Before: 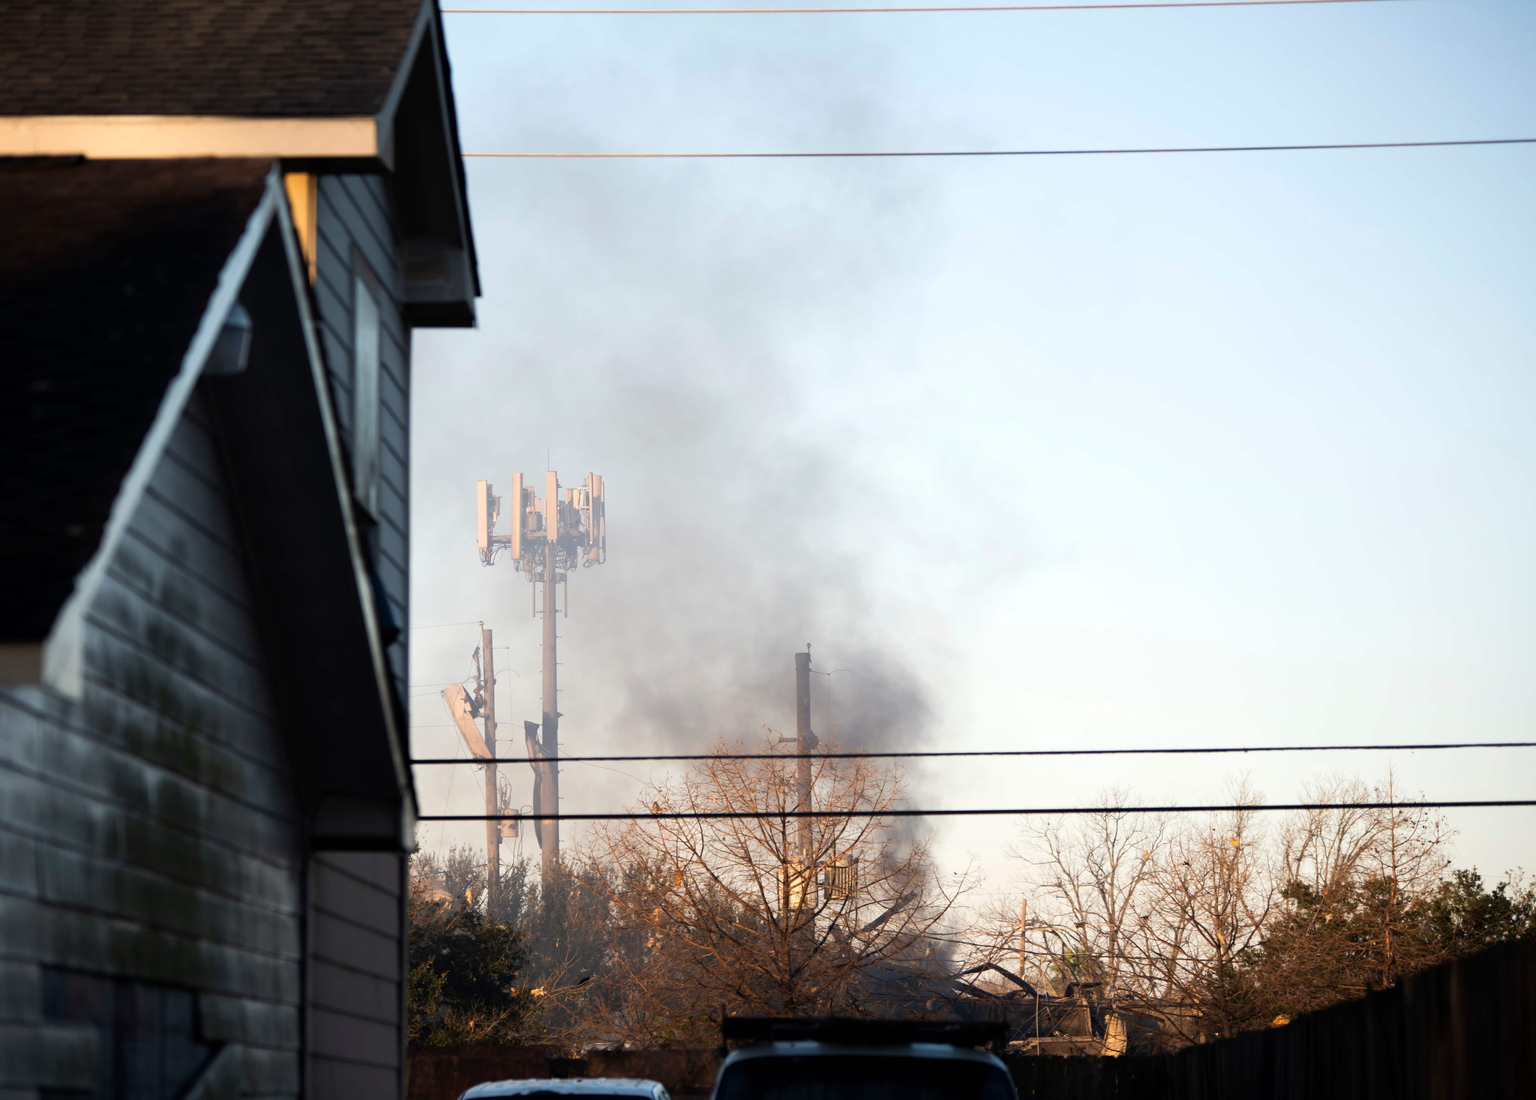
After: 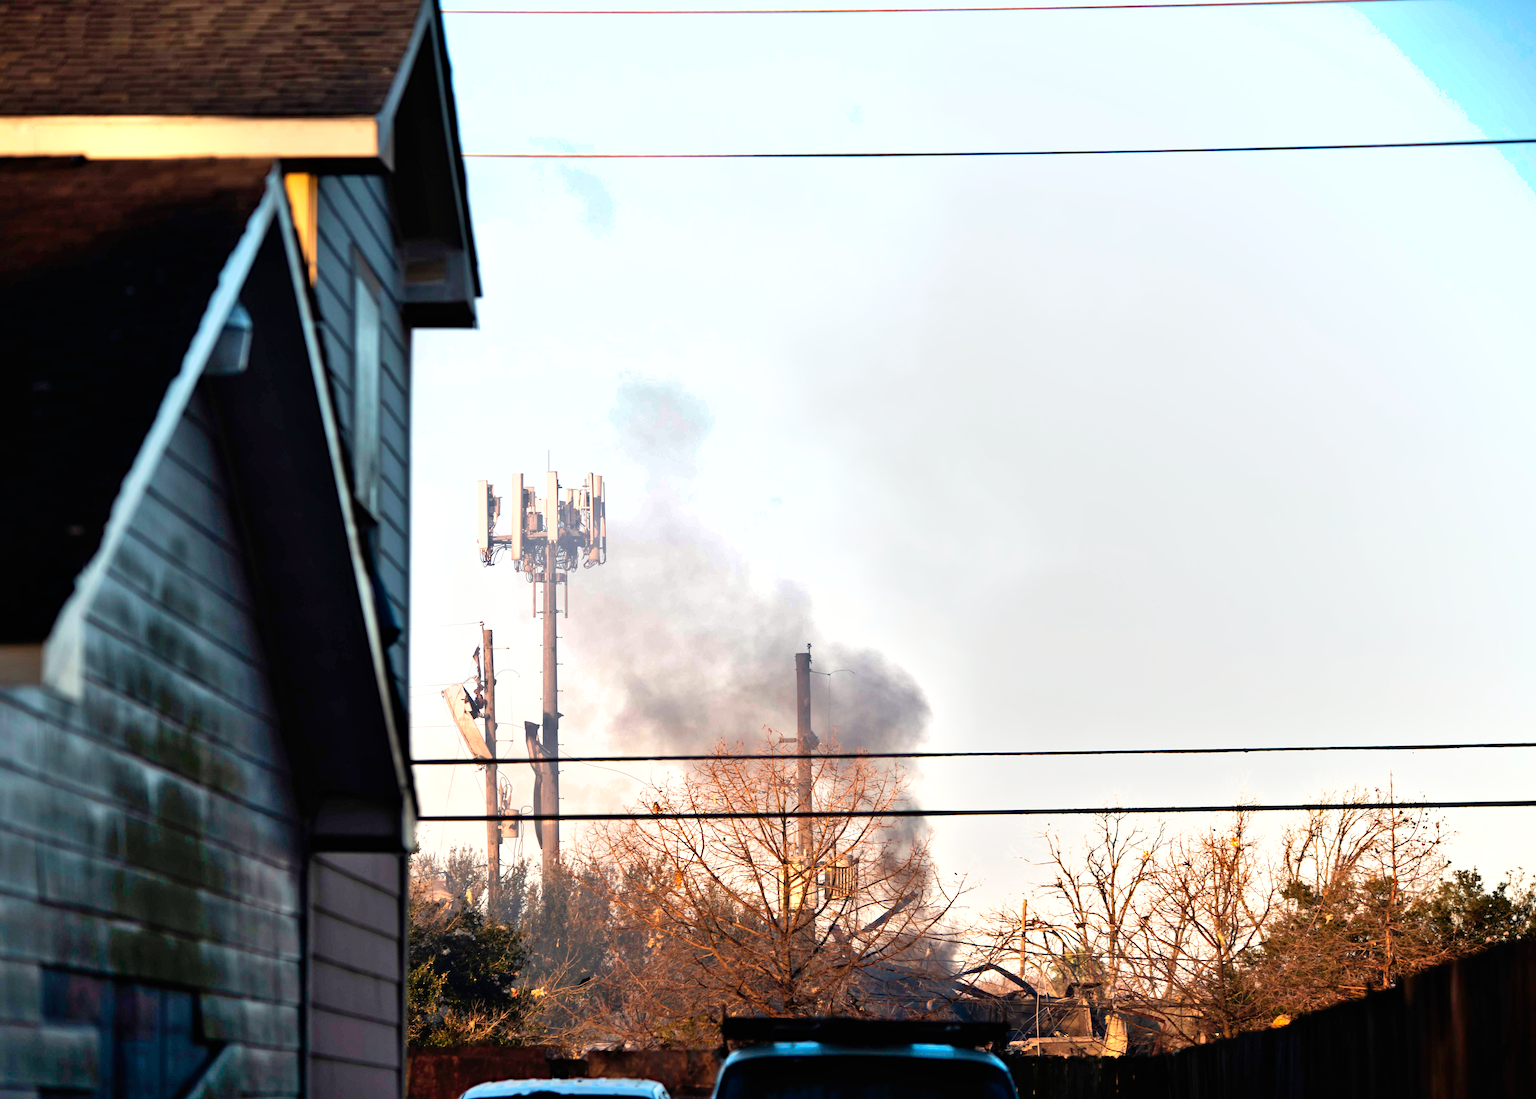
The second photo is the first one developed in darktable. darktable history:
exposure: black level correction 0, exposure 0.695 EV, compensate exposure bias true, compensate highlight preservation false
haze removal: compatibility mode true, adaptive false
shadows and highlights: low approximation 0.01, soften with gaussian
